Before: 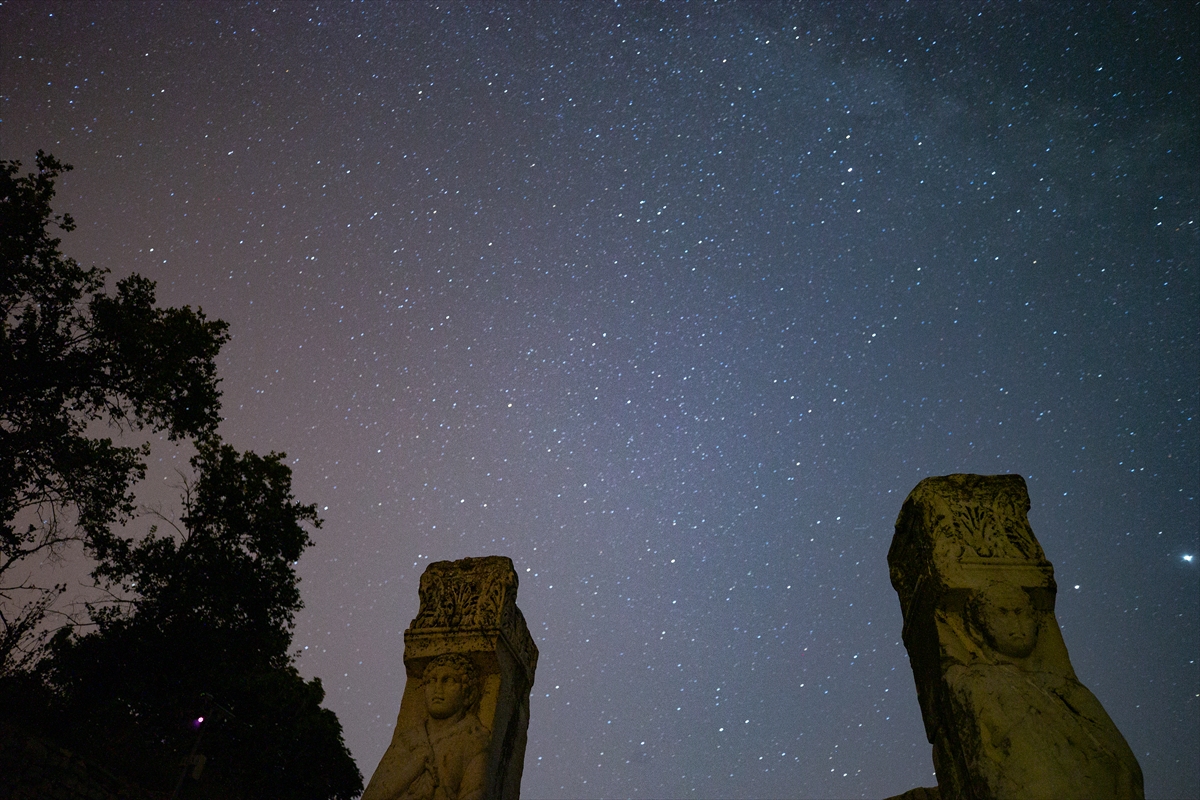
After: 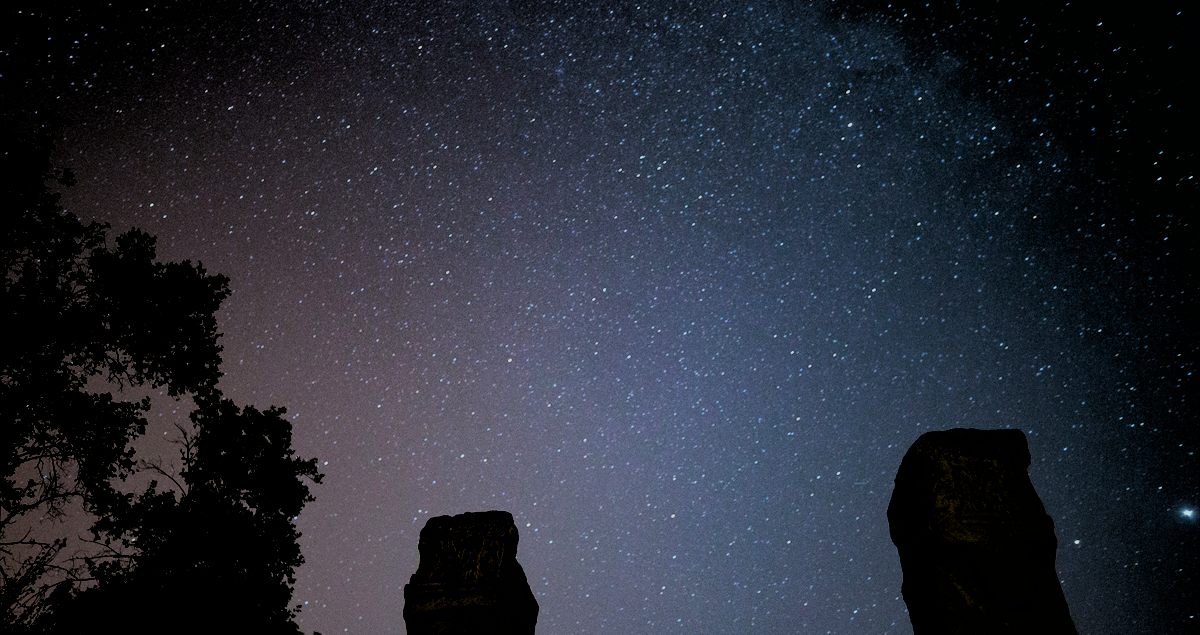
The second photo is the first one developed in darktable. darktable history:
filmic rgb: black relative exposure -2.74 EV, white relative exposure 4.56 EV, hardness 1.7, contrast 1.256, color science v6 (2022)
velvia: on, module defaults
exposure: black level correction 0.009, exposure -0.159 EV, compensate highlight preservation false
crop and rotate: top 5.652%, bottom 14.87%
